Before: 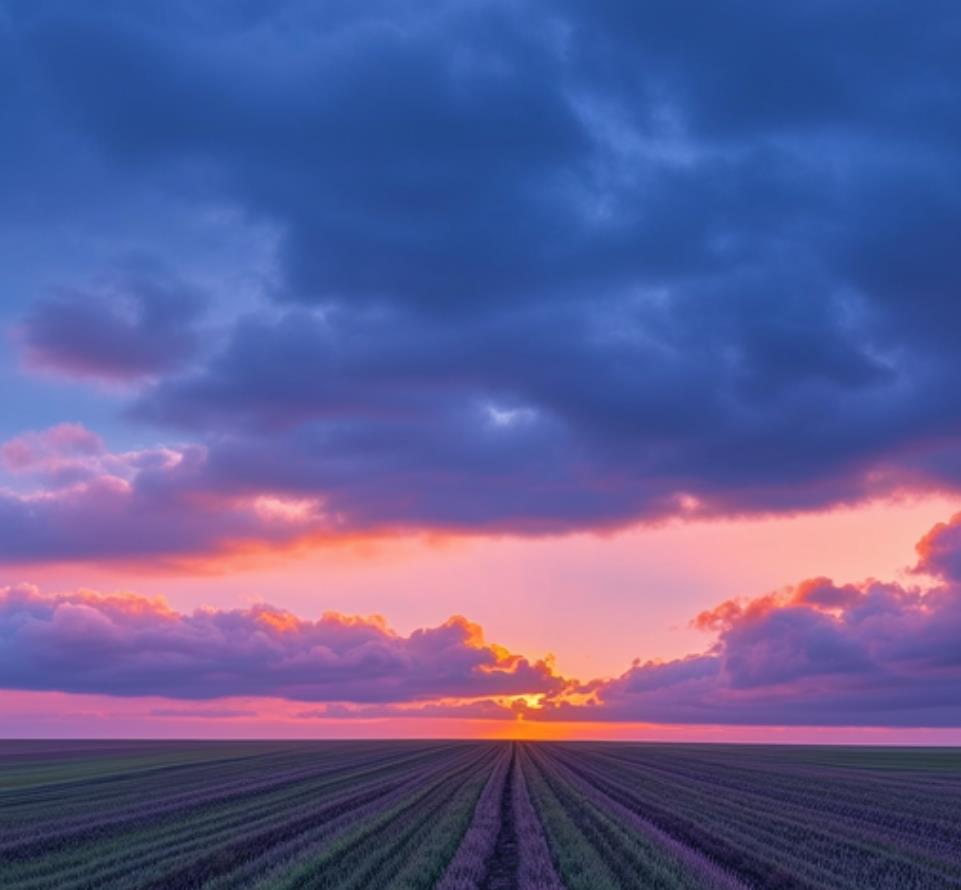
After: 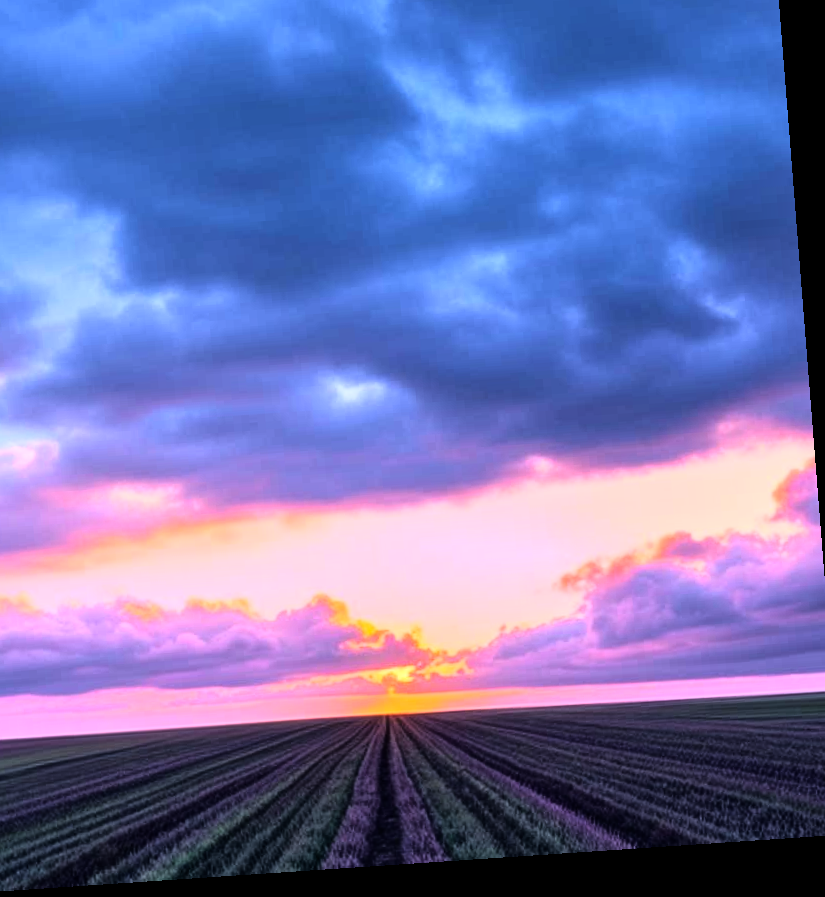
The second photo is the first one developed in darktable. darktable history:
rgb curve: curves: ch0 [(0, 0) (0.21, 0.15) (0.24, 0.21) (0.5, 0.75) (0.75, 0.96) (0.89, 0.99) (1, 1)]; ch1 [(0, 0.02) (0.21, 0.13) (0.25, 0.2) (0.5, 0.67) (0.75, 0.9) (0.89, 0.97) (1, 1)]; ch2 [(0, 0.02) (0.21, 0.13) (0.25, 0.2) (0.5, 0.67) (0.75, 0.9) (0.89, 0.97) (1, 1)], compensate middle gray true
contrast equalizer: octaves 7, y [[0.6 ×6], [0.55 ×6], [0 ×6], [0 ×6], [0 ×6]], mix 0.3
crop and rotate: left 17.959%, top 5.771%, right 1.742%
rotate and perspective: rotation -4.2°, shear 0.006, automatic cropping off
